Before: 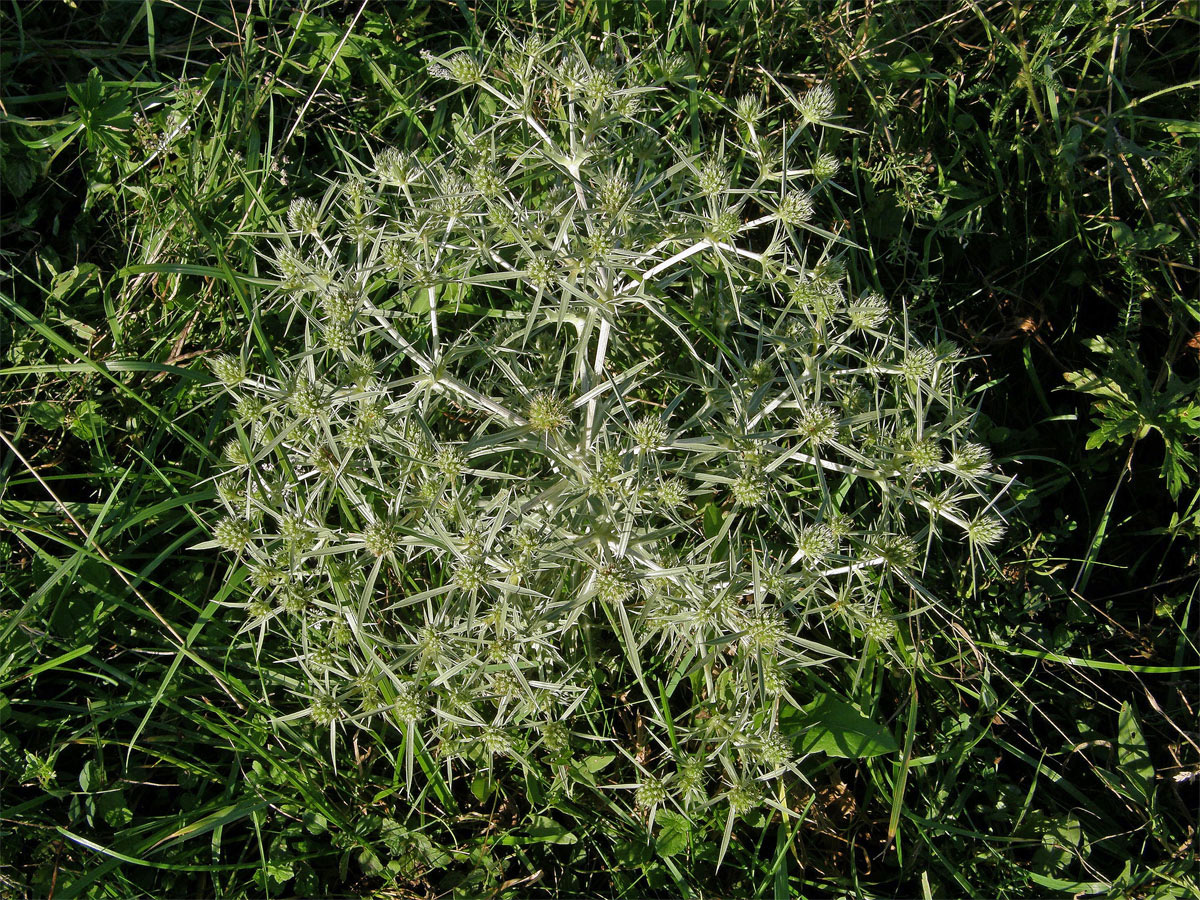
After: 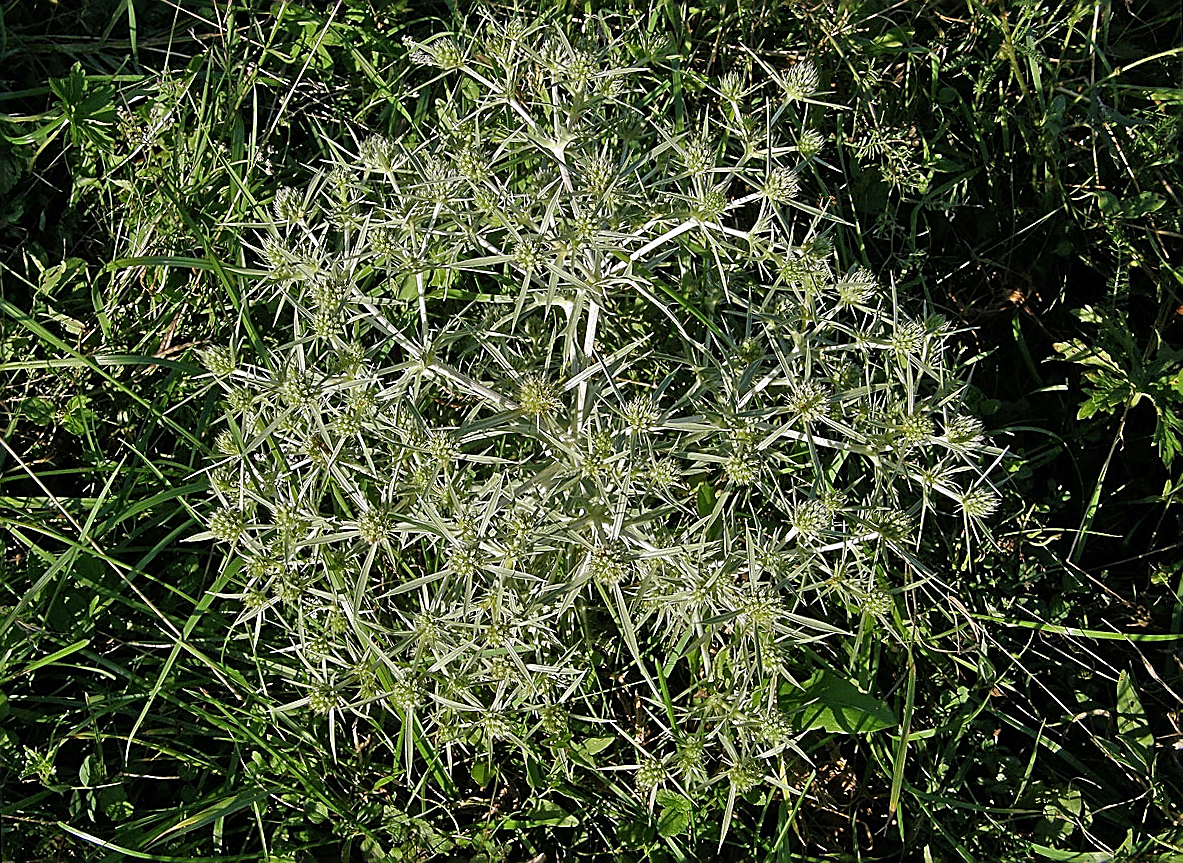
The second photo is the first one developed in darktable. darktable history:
rotate and perspective: rotation -1.42°, crop left 0.016, crop right 0.984, crop top 0.035, crop bottom 0.965
sharpen: radius 1.685, amount 1.294
